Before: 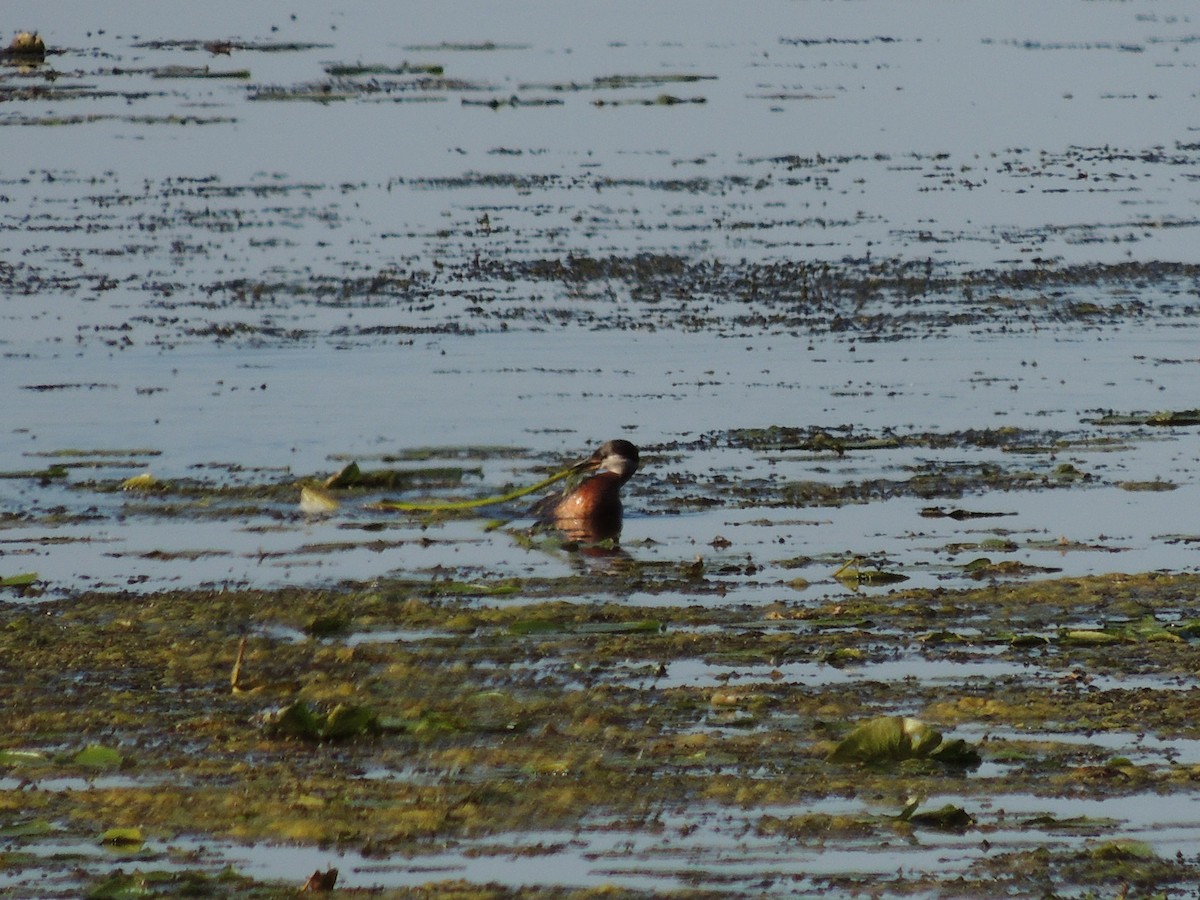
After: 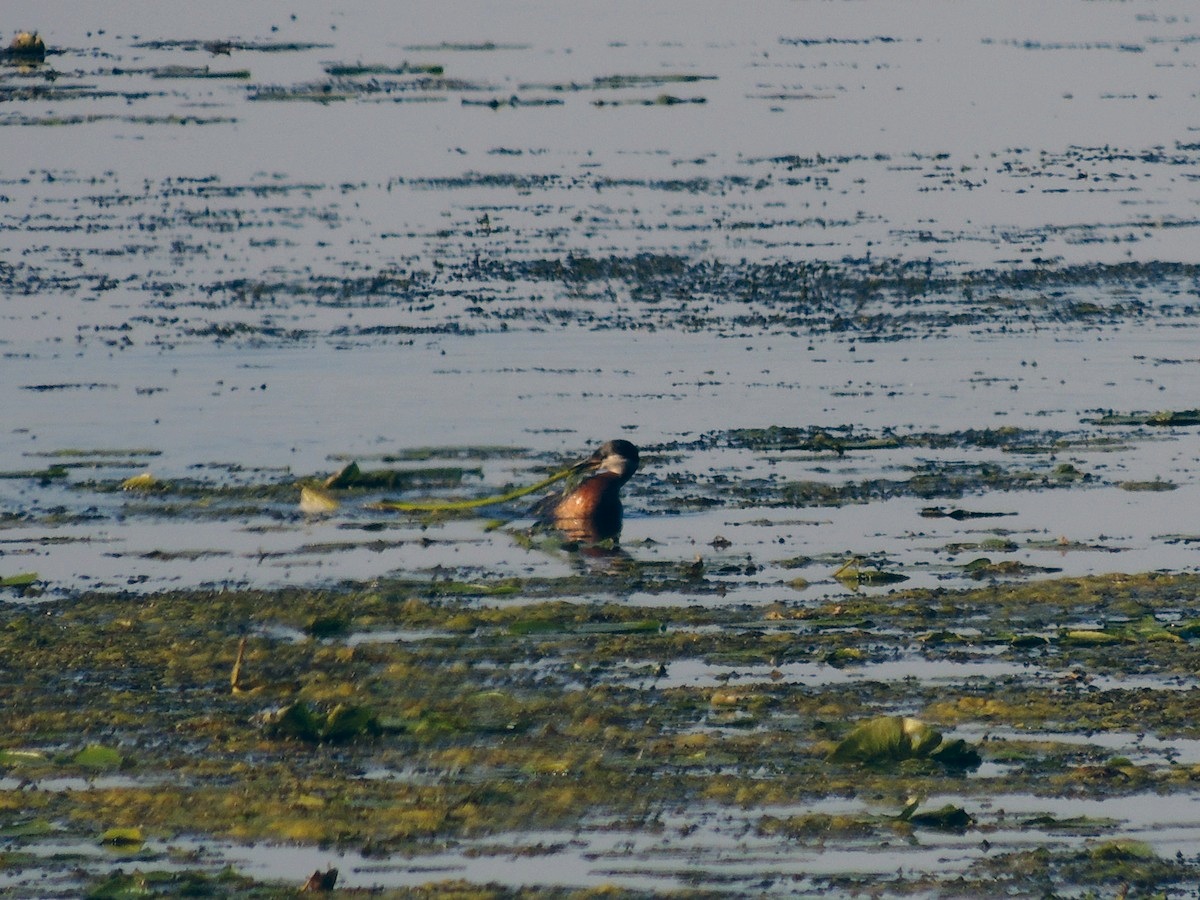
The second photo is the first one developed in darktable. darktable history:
exposure: compensate highlight preservation false
color correction: highlights a* 10.32, highlights b* 14.66, shadows a* -9.59, shadows b* -15.02
